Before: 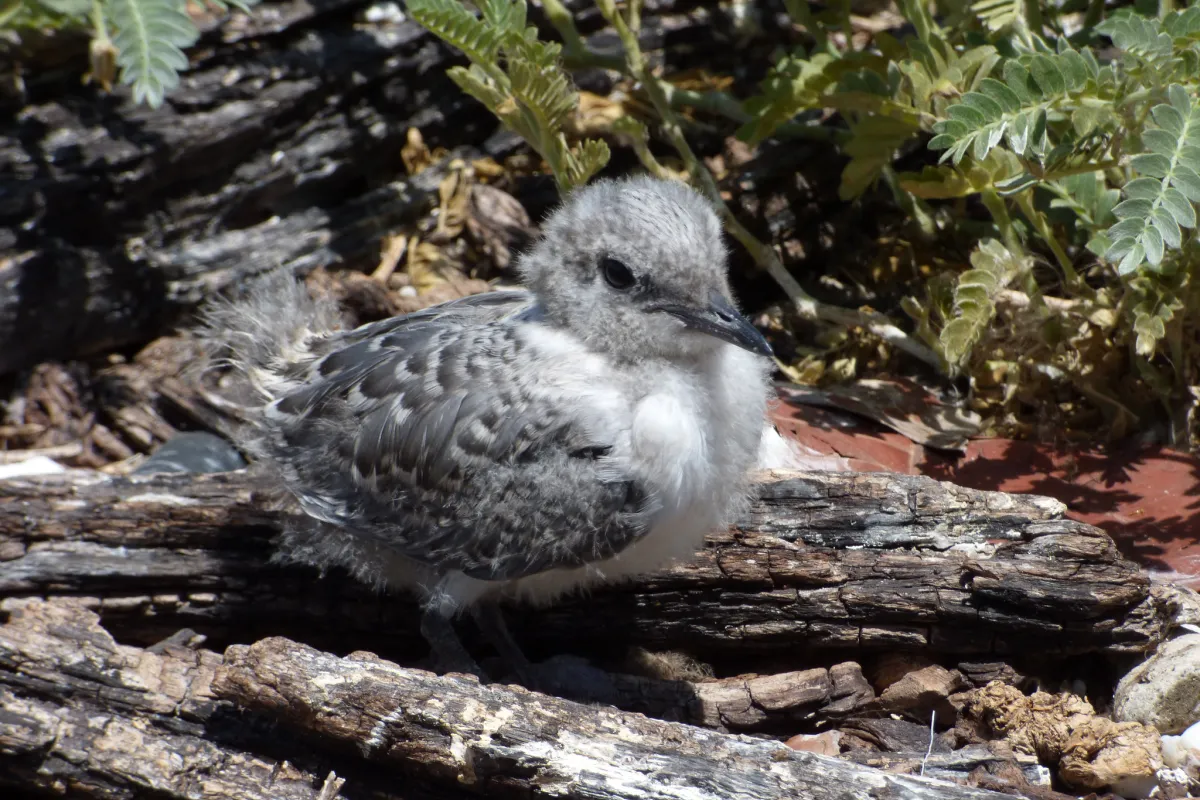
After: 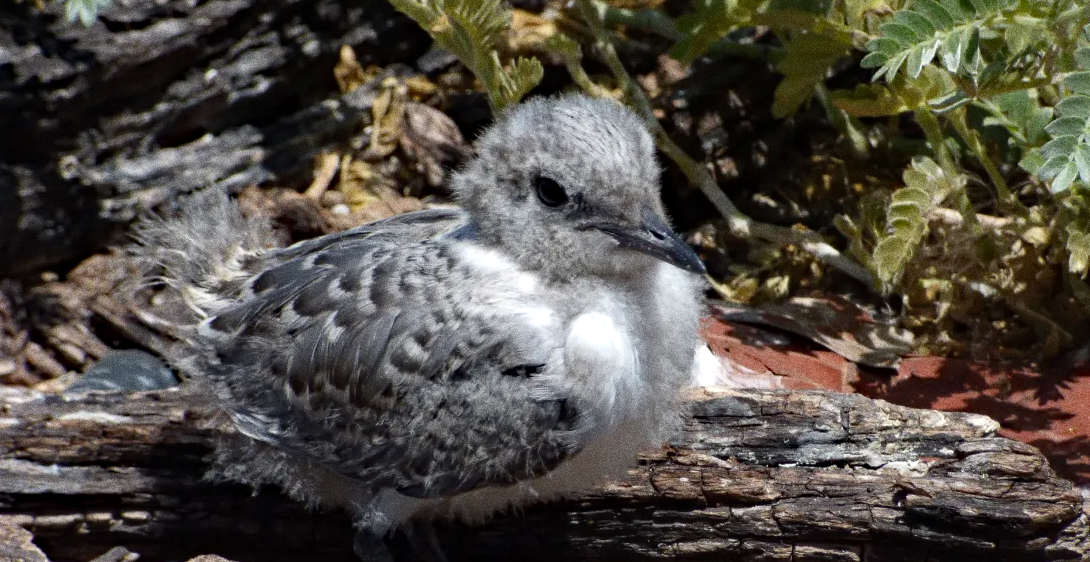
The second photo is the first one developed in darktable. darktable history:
haze removal: strength 0.29, distance 0.25, compatibility mode true, adaptive false
grain: coarseness 0.09 ISO, strength 40%
crop: left 5.596%, top 10.314%, right 3.534%, bottom 19.395%
